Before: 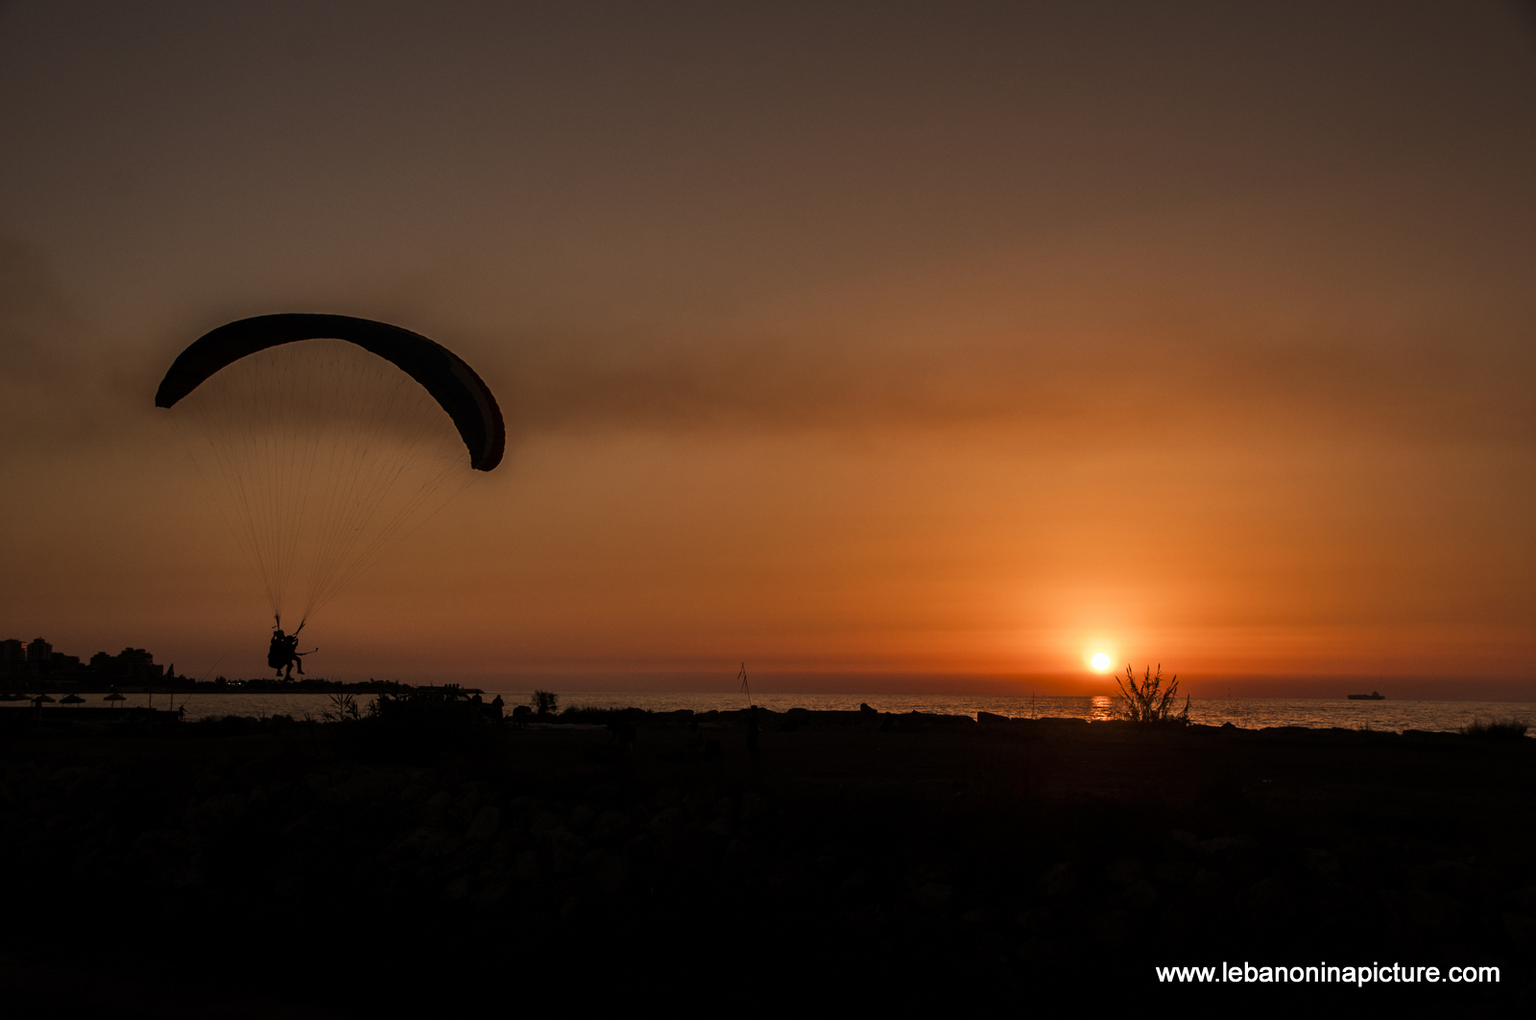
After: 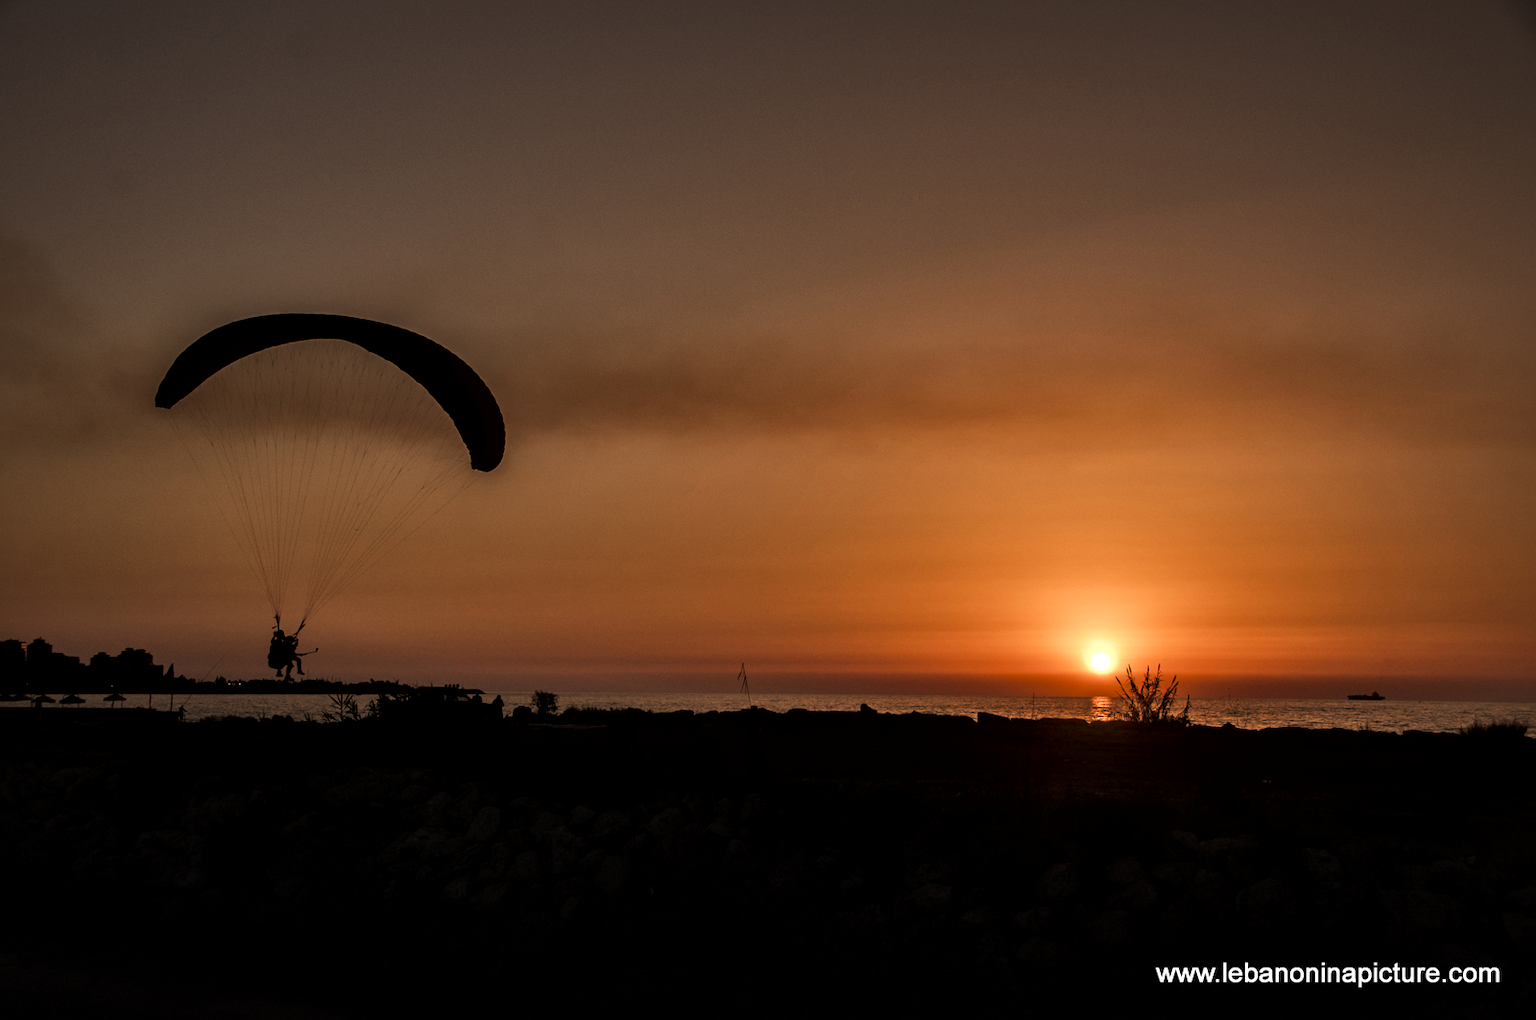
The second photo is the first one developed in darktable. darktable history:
local contrast: mode bilateral grid, contrast 25, coarseness 47, detail 151%, midtone range 0.2
grain: coarseness 0.81 ISO, strength 1.34%, mid-tones bias 0%
